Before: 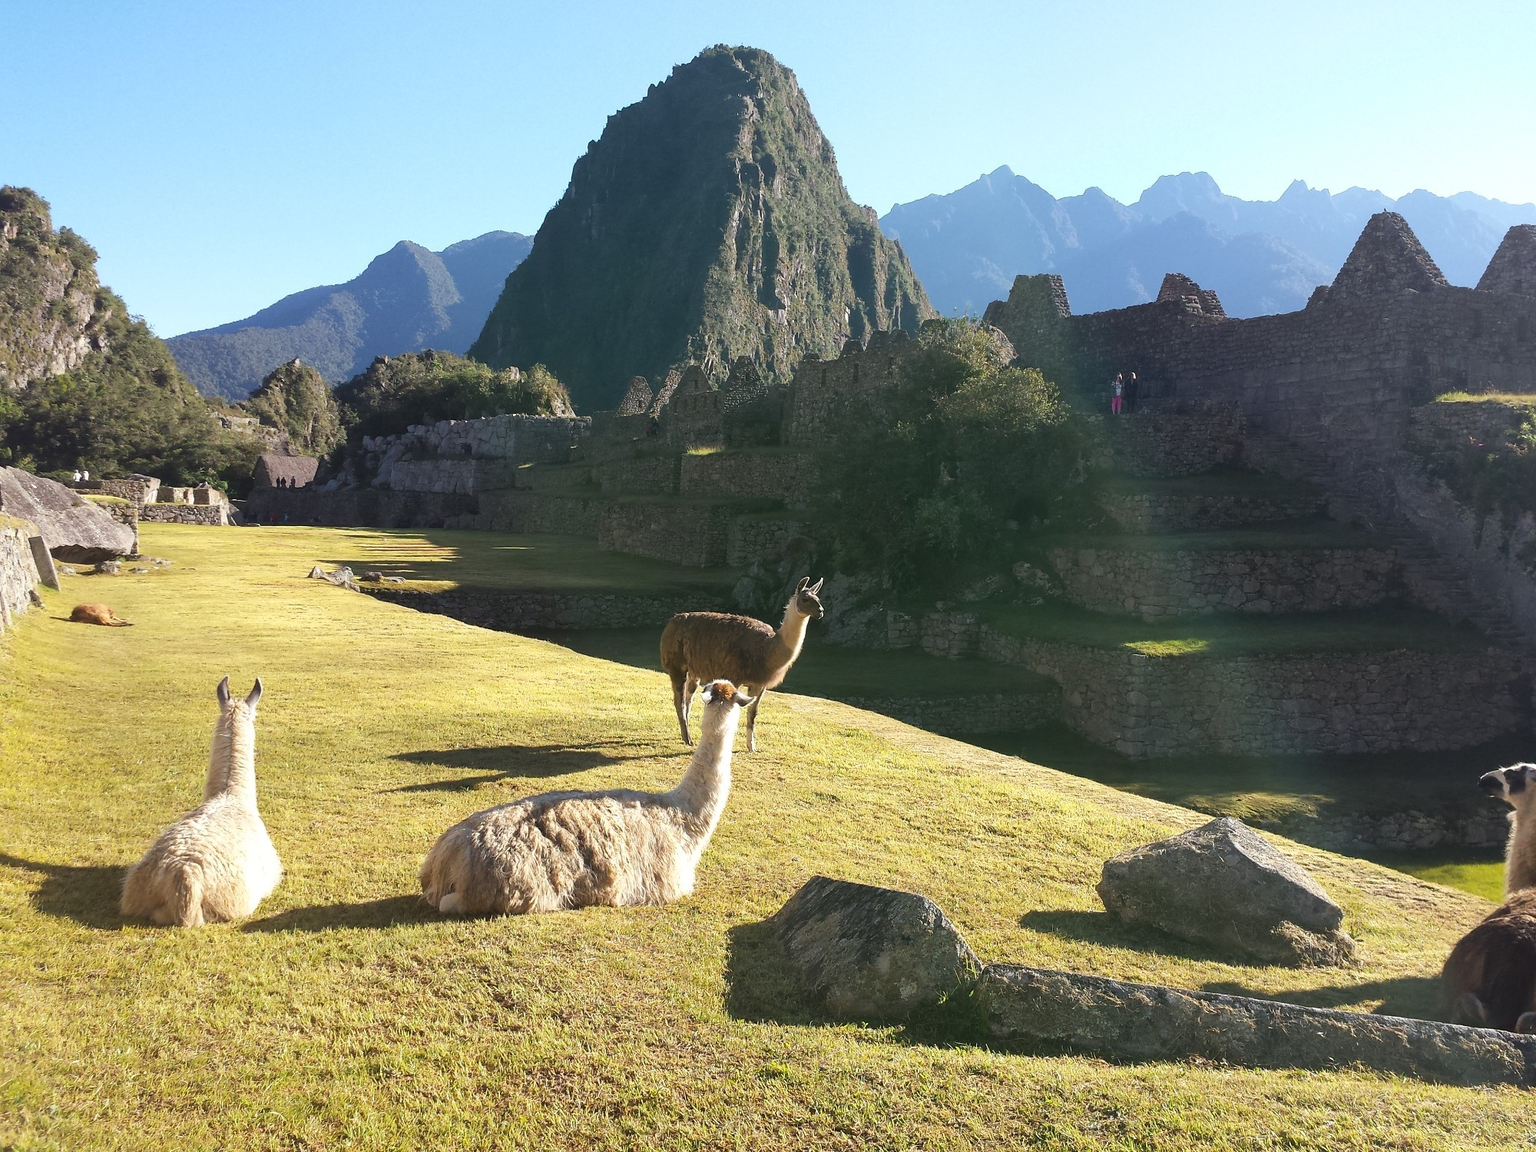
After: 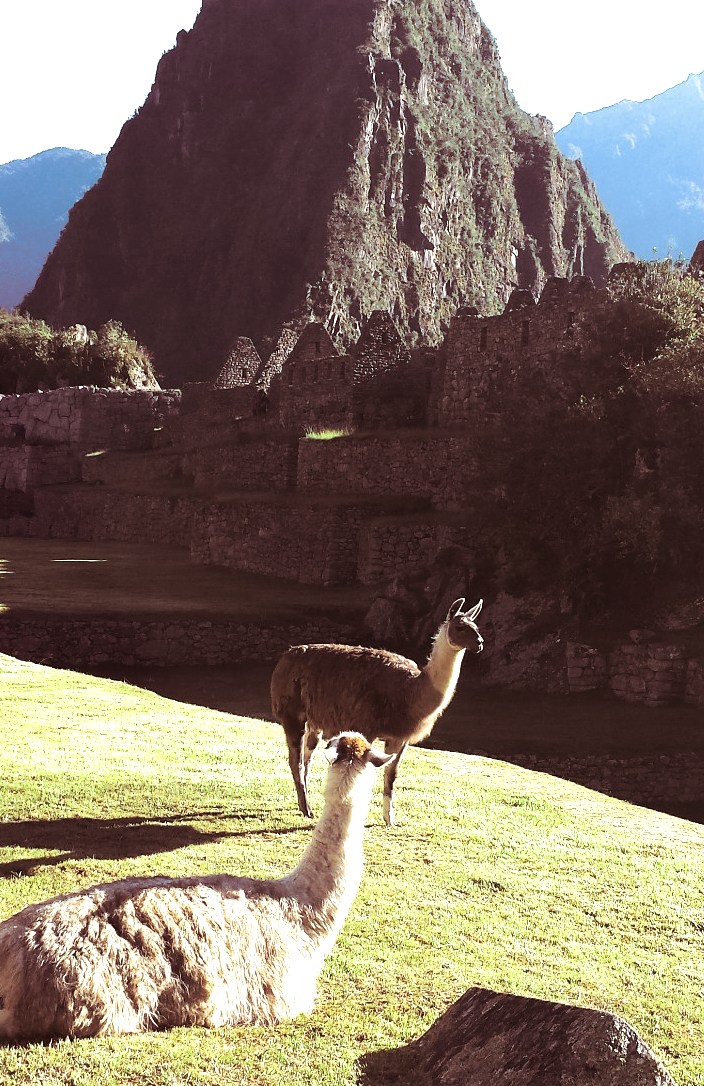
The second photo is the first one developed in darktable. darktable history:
crop and rotate: left 29.476%, top 10.214%, right 35.32%, bottom 17.333%
color zones: curves: ch2 [(0, 0.5) (0.143, 0.517) (0.286, 0.571) (0.429, 0.522) (0.571, 0.5) (0.714, 0.5) (0.857, 0.5) (1, 0.5)]
tone equalizer: -8 EV -0.75 EV, -7 EV -0.7 EV, -6 EV -0.6 EV, -5 EV -0.4 EV, -3 EV 0.4 EV, -2 EV 0.6 EV, -1 EV 0.7 EV, +0 EV 0.75 EV, edges refinement/feathering 500, mask exposure compensation -1.57 EV, preserve details no
split-toning: on, module defaults
